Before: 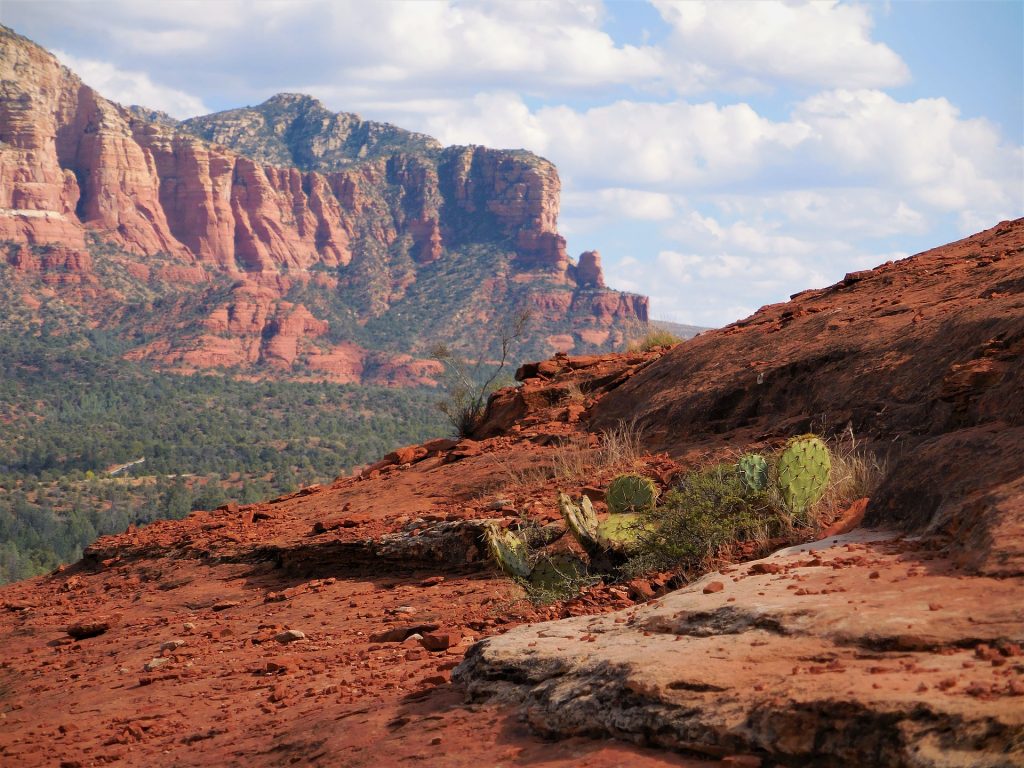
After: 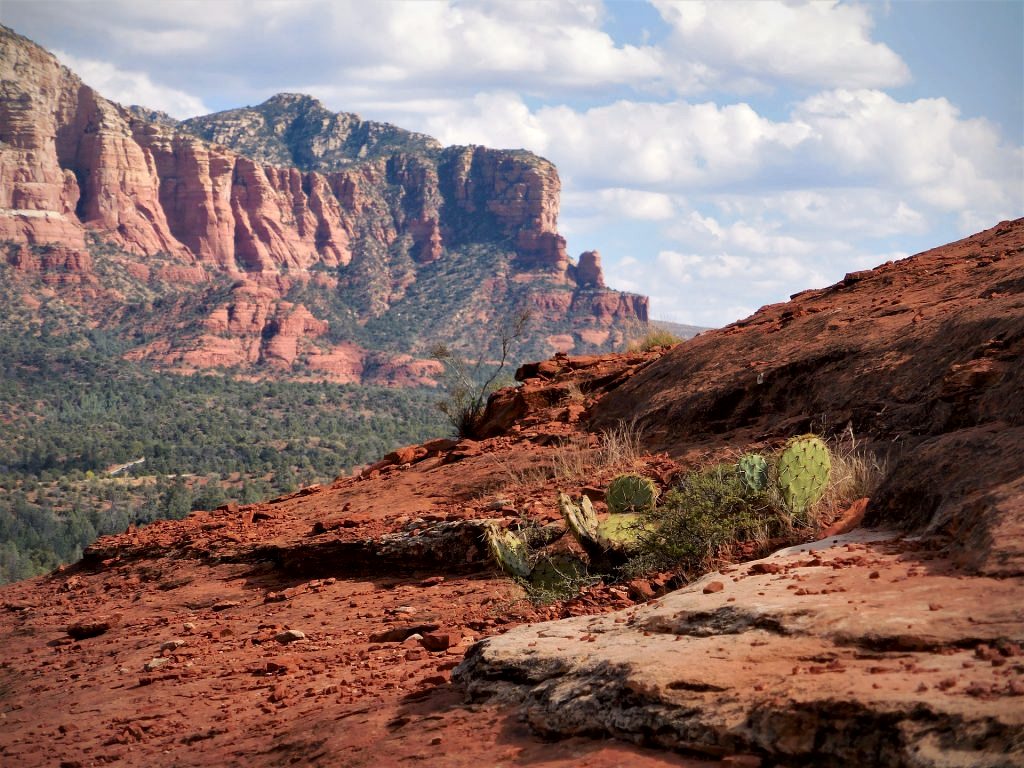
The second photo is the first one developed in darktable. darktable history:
vignetting: fall-off radius 94.56%
exposure: exposure -0.059 EV, compensate highlight preservation false
local contrast: mode bilateral grid, contrast 26, coarseness 60, detail 152%, midtone range 0.2
